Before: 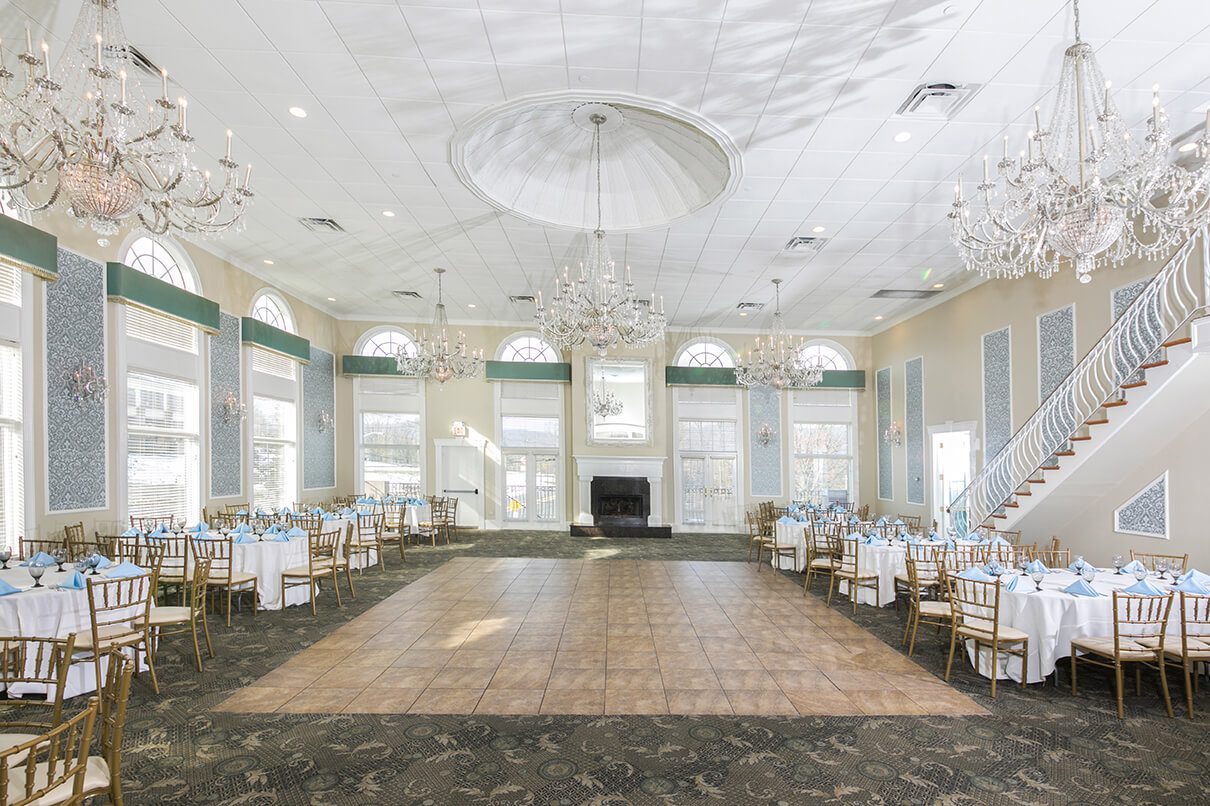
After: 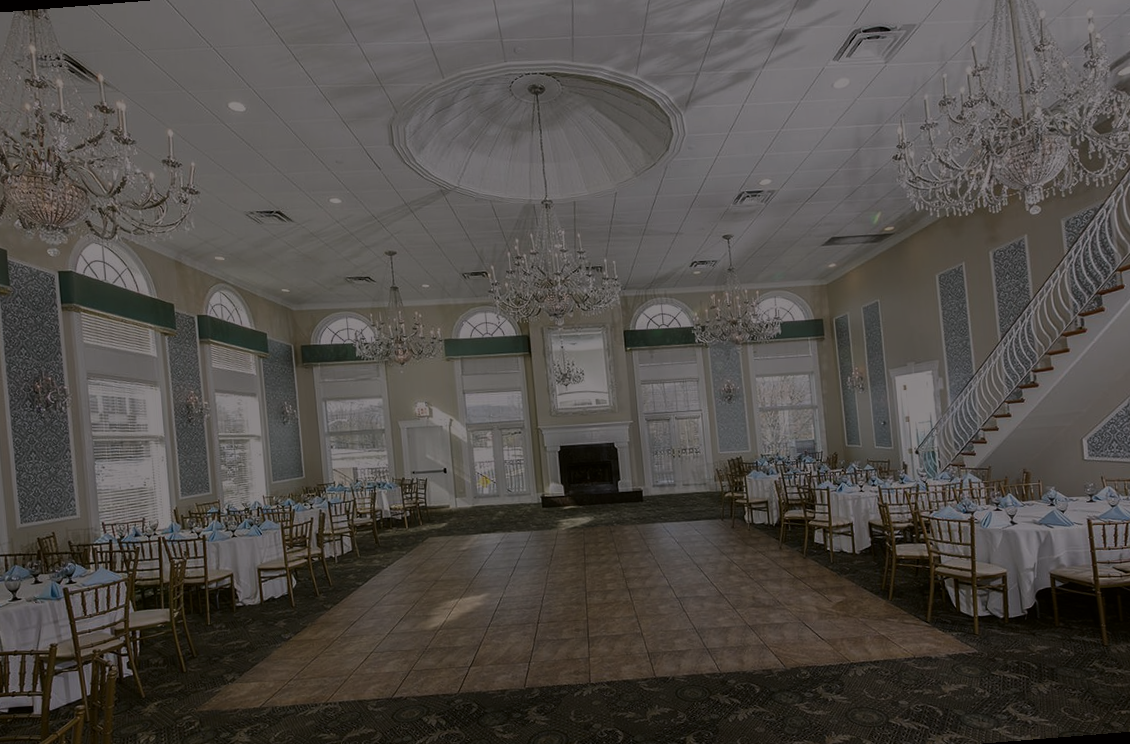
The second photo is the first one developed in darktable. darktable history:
exposure: exposure -2.446 EV, compensate highlight preservation false
rotate and perspective: rotation -4.57°, crop left 0.054, crop right 0.944, crop top 0.087, crop bottom 0.914
tone equalizer: -8 EV -0.75 EV, -7 EV -0.7 EV, -6 EV -0.6 EV, -5 EV -0.4 EV, -3 EV 0.4 EV, -2 EV 0.6 EV, -1 EV 0.7 EV, +0 EV 0.75 EV, edges refinement/feathering 500, mask exposure compensation -1.57 EV, preserve details no
color correction: highlights a* 3.12, highlights b* -1.55, shadows a* -0.101, shadows b* 2.52, saturation 0.98
